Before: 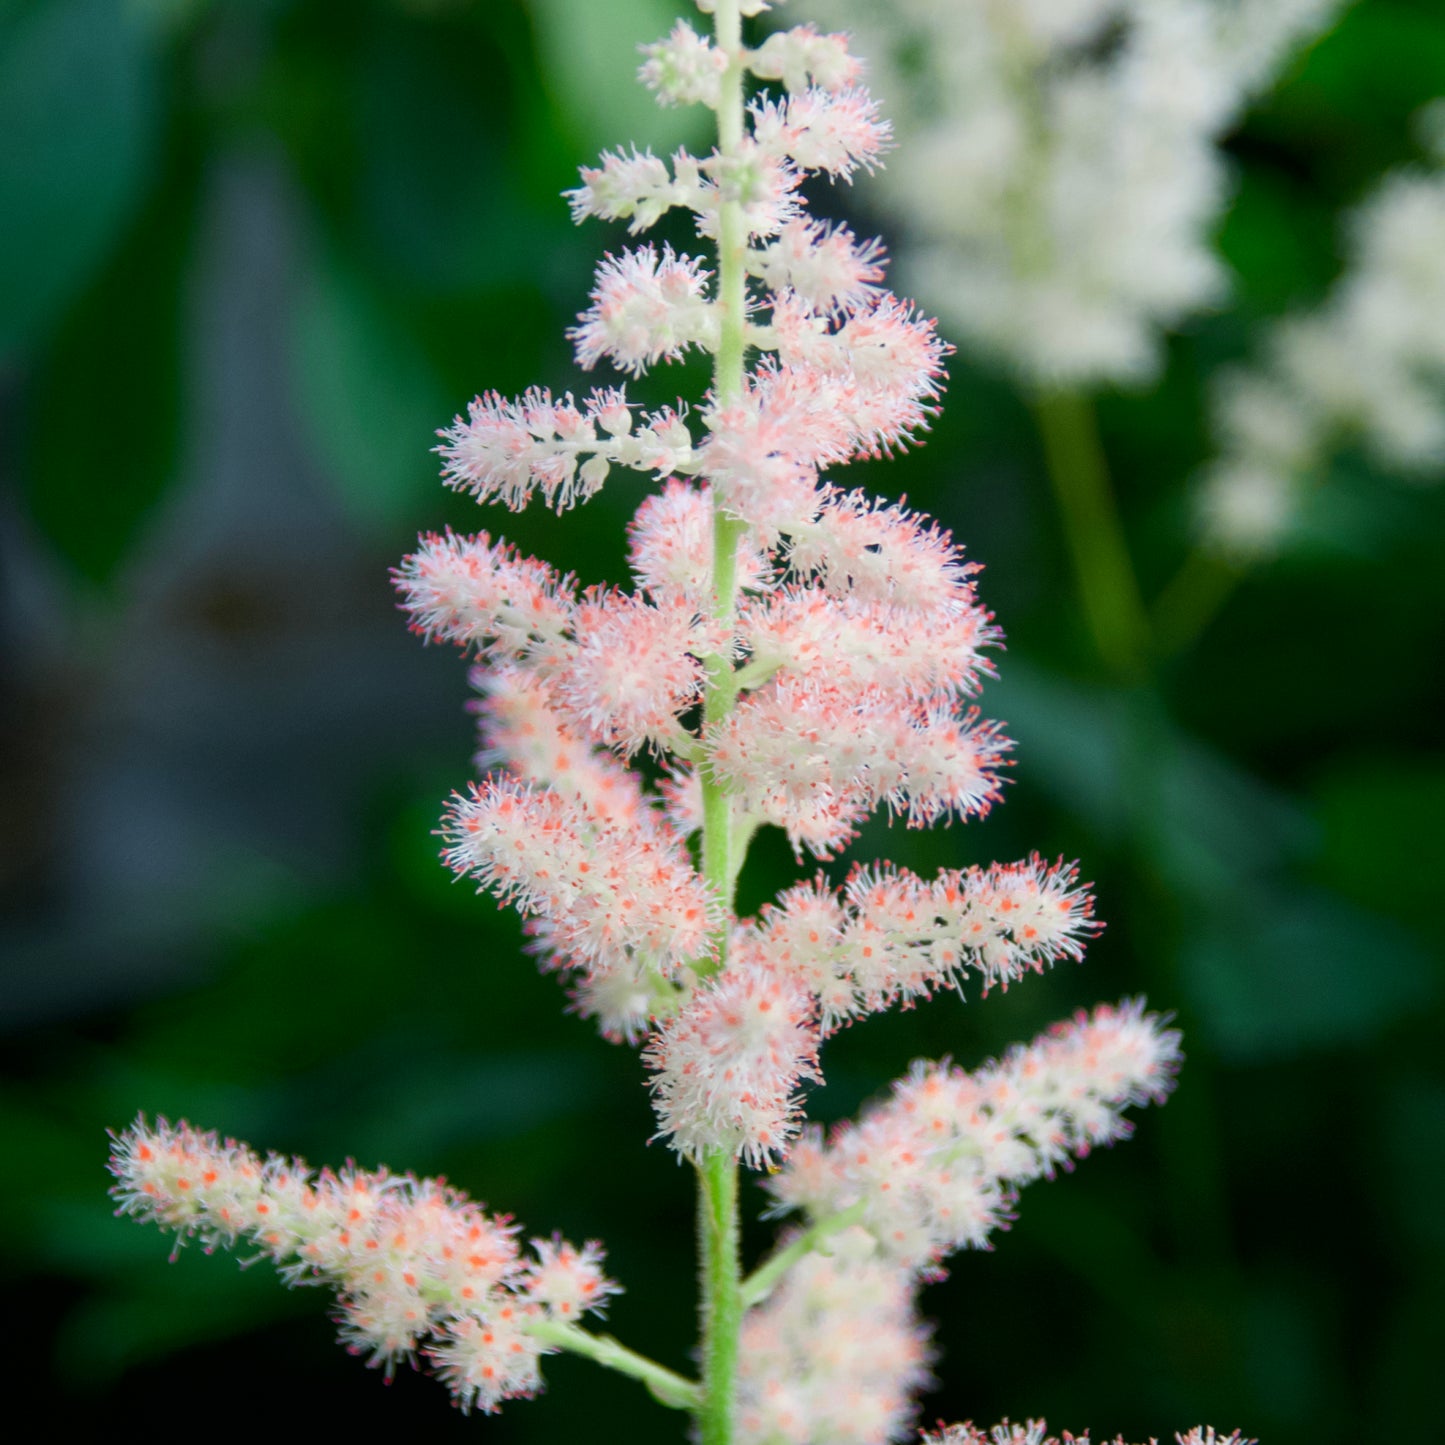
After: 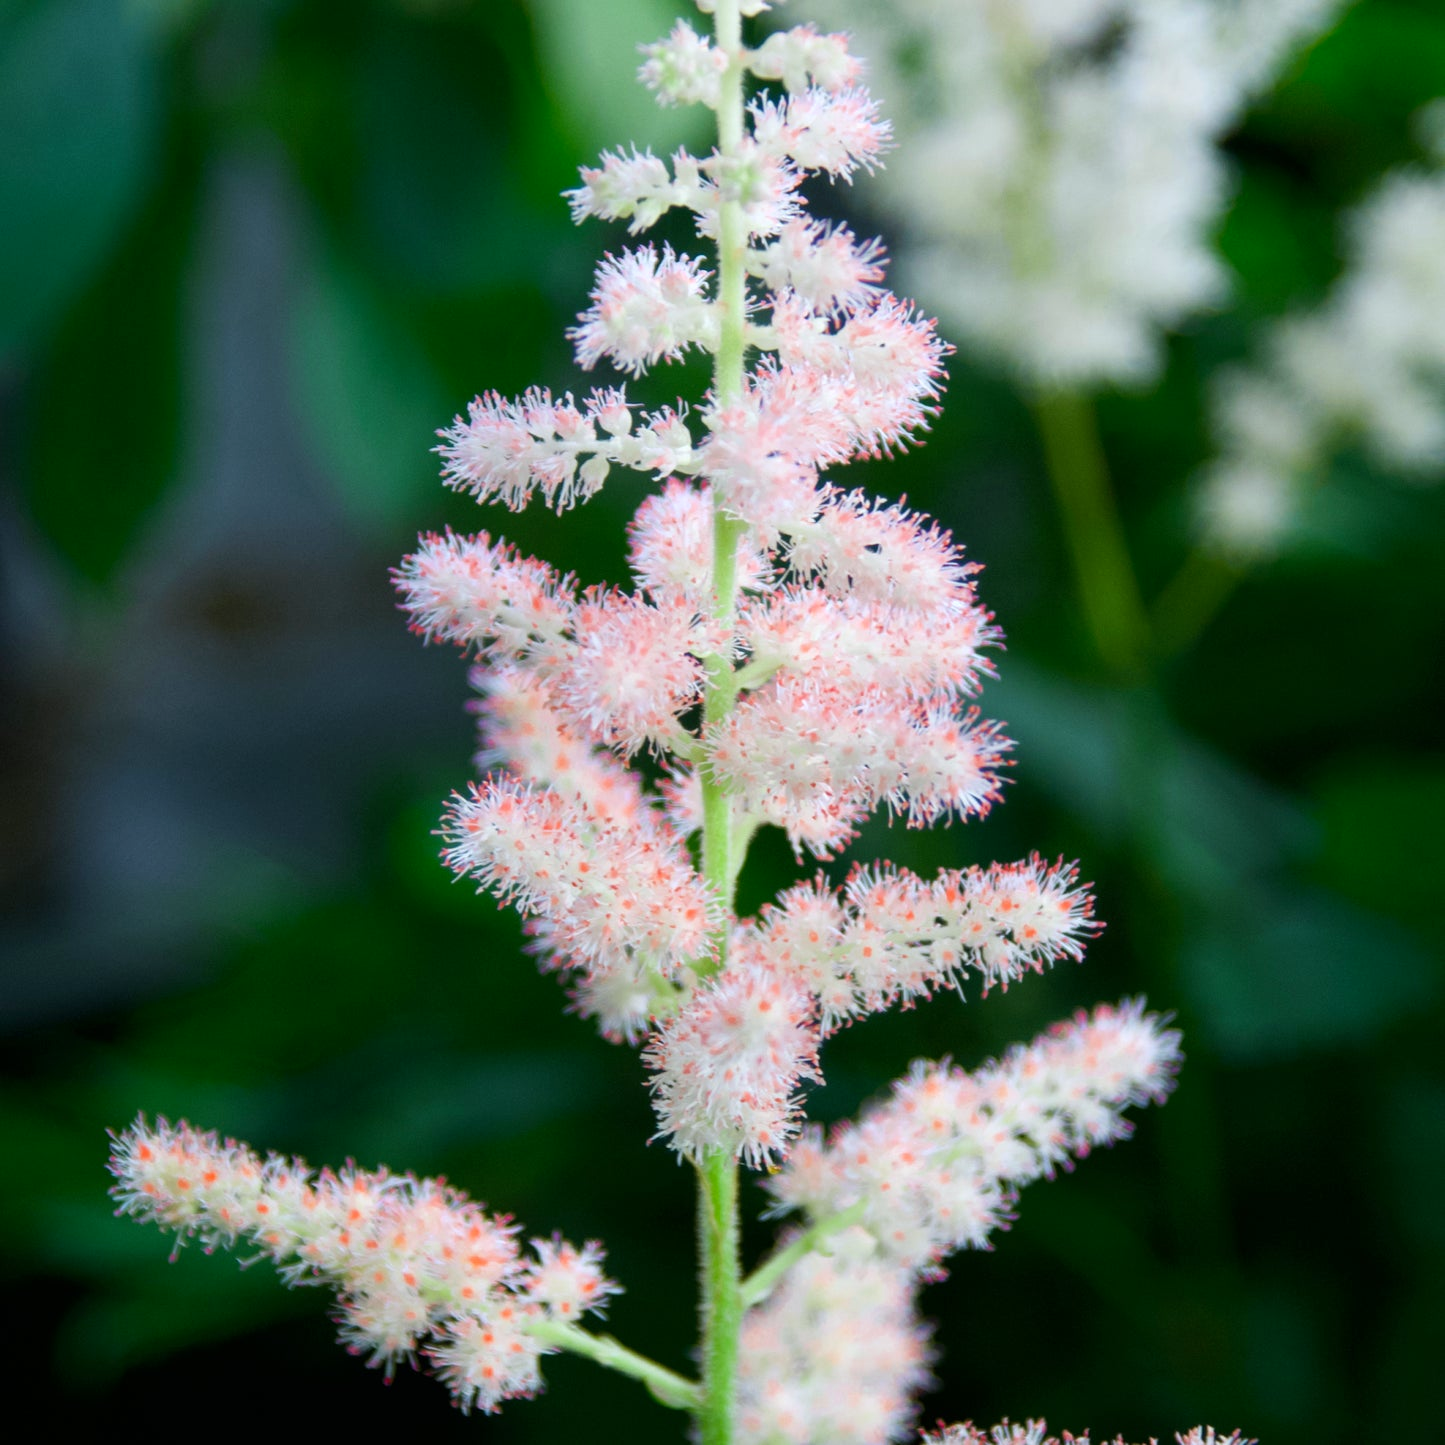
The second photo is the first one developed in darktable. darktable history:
levels: levels [0, 0.48, 0.961]
rotate and perspective: automatic cropping off
white balance: red 0.976, blue 1.04
